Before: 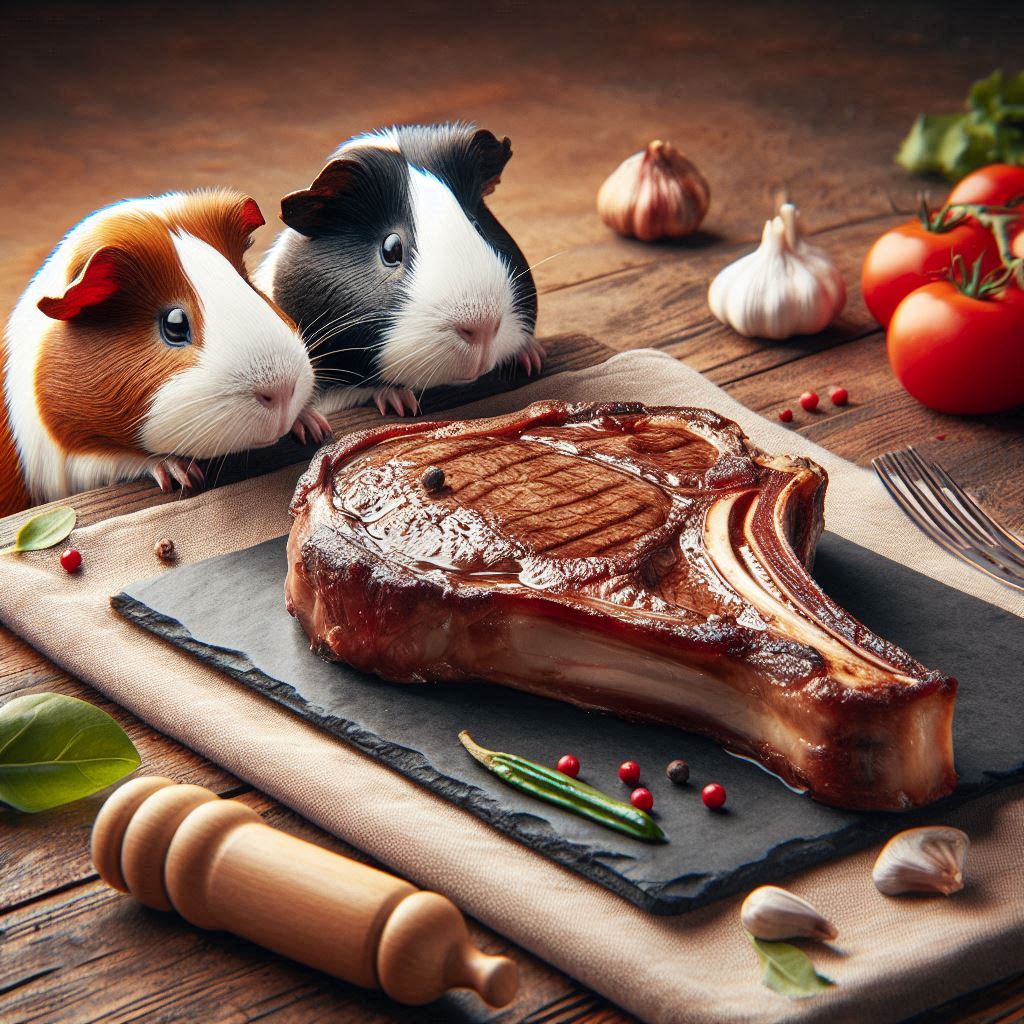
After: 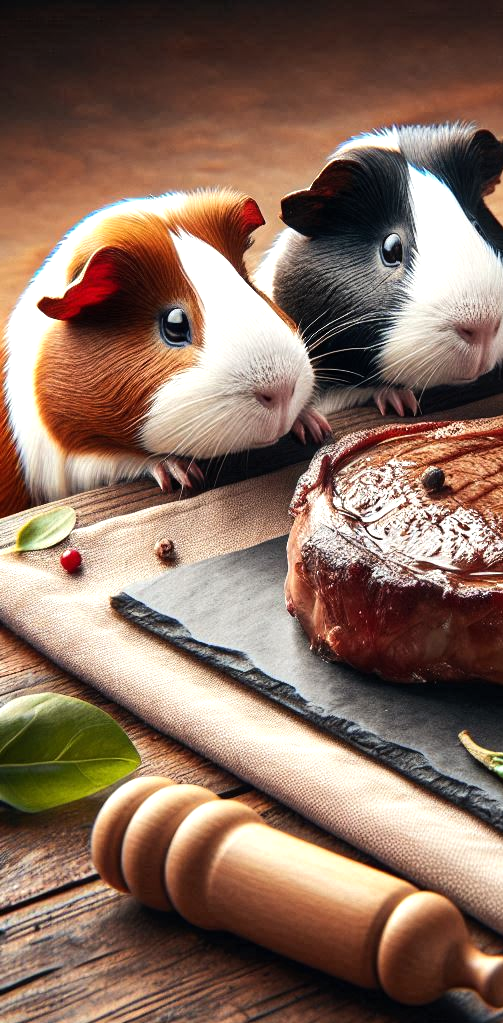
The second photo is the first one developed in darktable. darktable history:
tone equalizer: -8 EV -0.417 EV, -7 EV -0.389 EV, -6 EV -0.333 EV, -5 EV -0.222 EV, -3 EV 0.222 EV, -2 EV 0.333 EV, -1 EV 0.389 EV, +0 EV 0.417 EV, edges refinement/feathering 500, mask exposure compensation -1.57 EV, preserve details no
crop and rotate: left 0%, top 0%, right 50.845%
